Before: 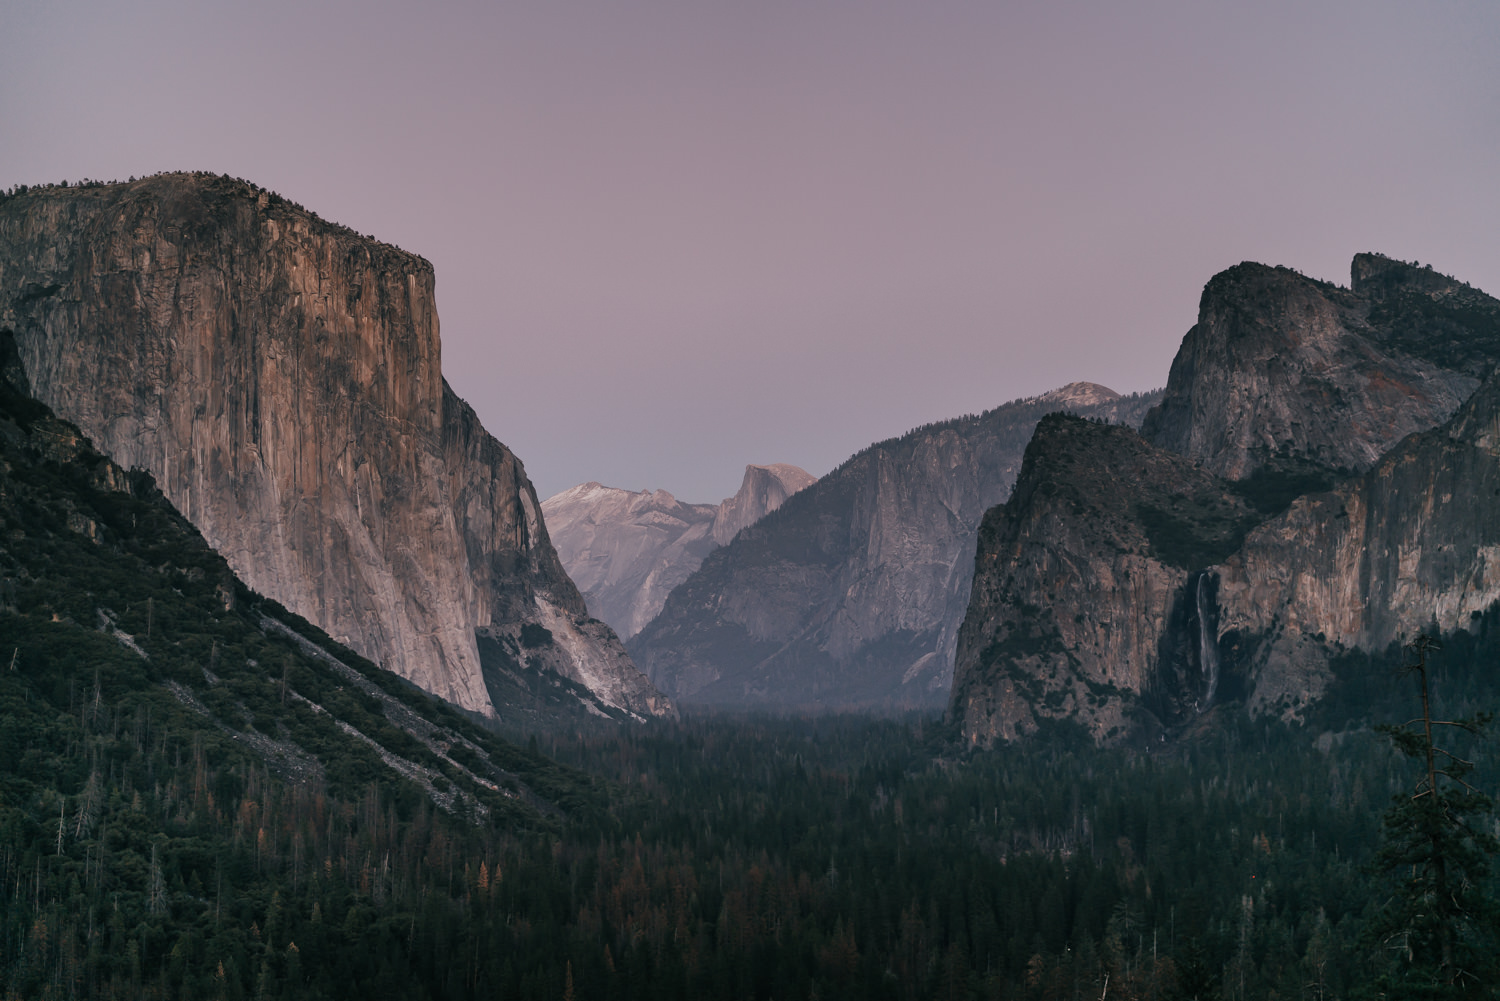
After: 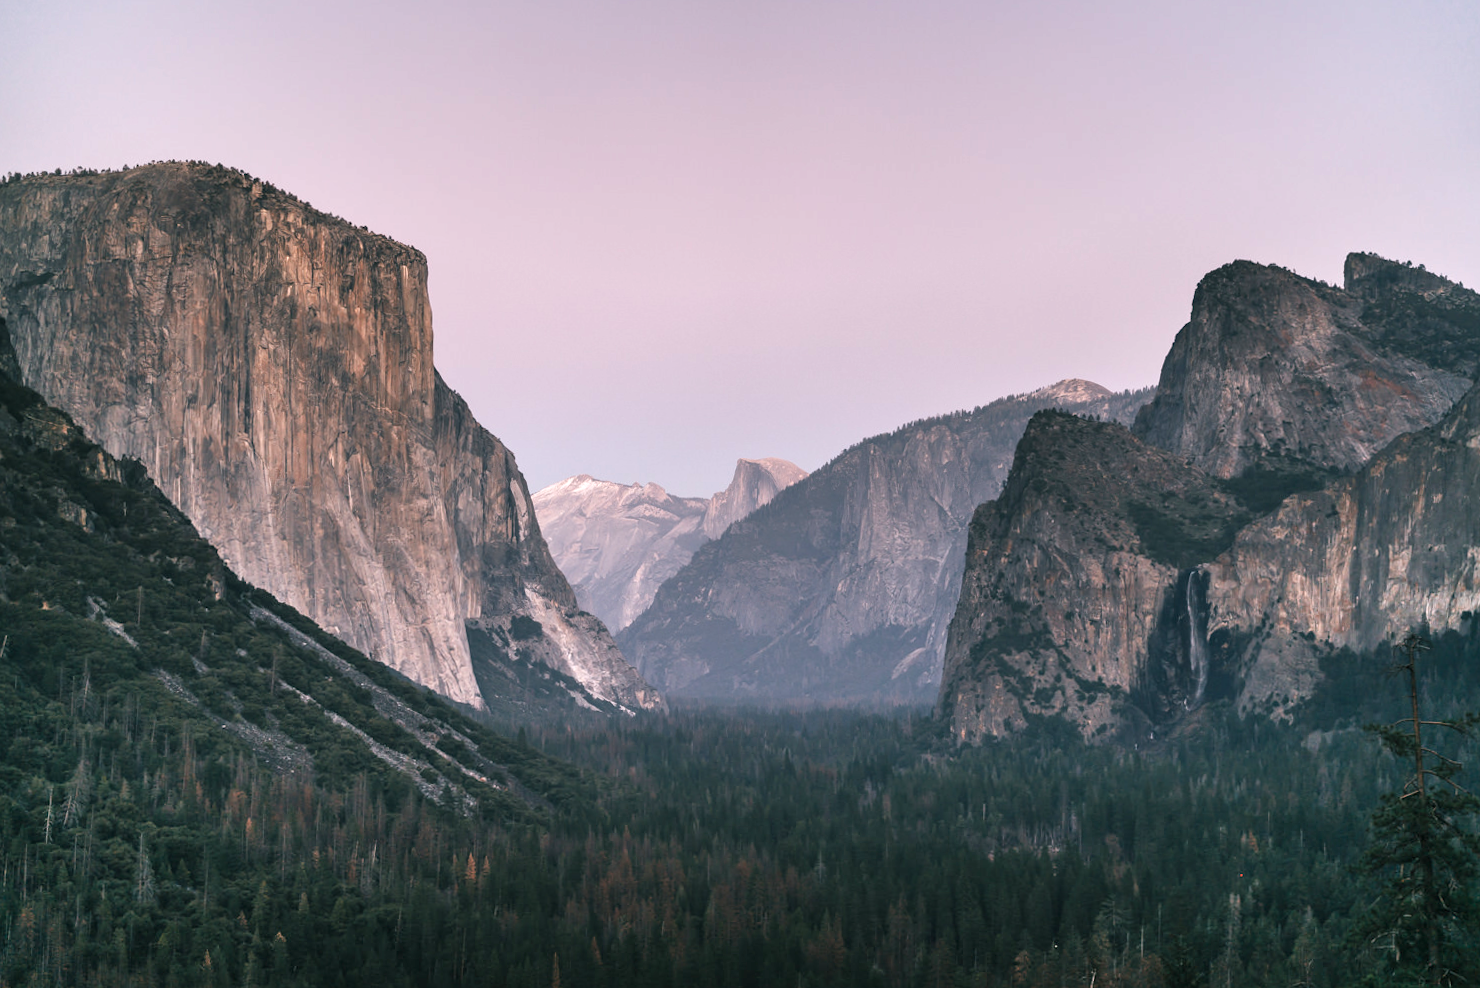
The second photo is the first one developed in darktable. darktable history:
exposure: black level correction 0, exposure 1.1 EV, compensate exposure bias true, compensate highlight preservation false
crop and rotate: angle -0.5°
